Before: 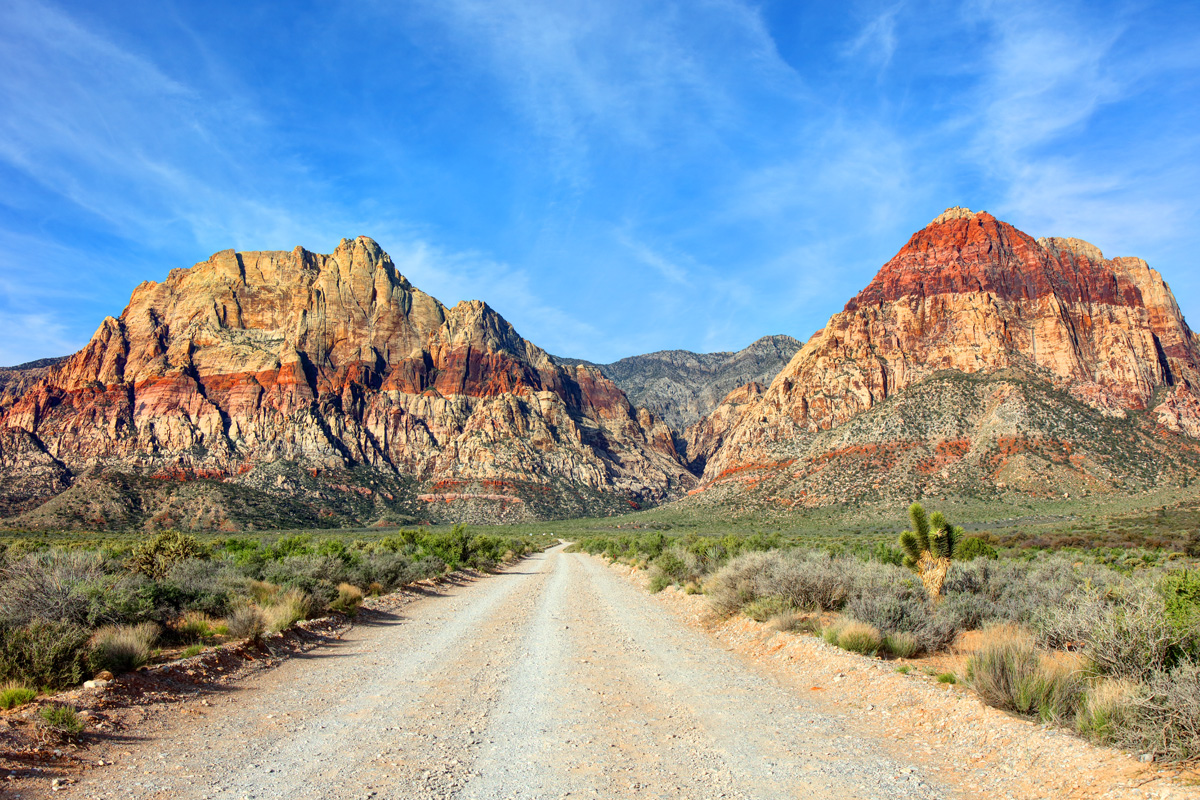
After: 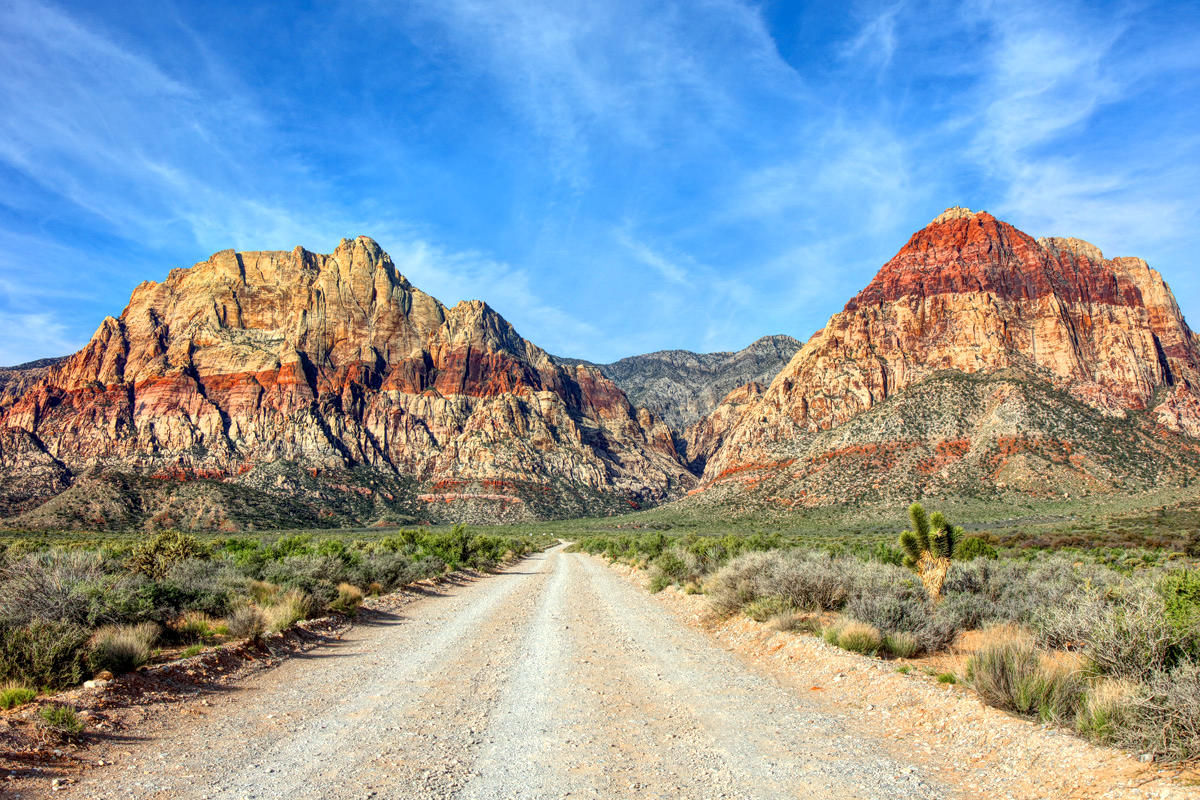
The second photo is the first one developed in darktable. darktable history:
local contrast: highlights 99%, shadows 86%, detail 160%, midtone range 0.2
